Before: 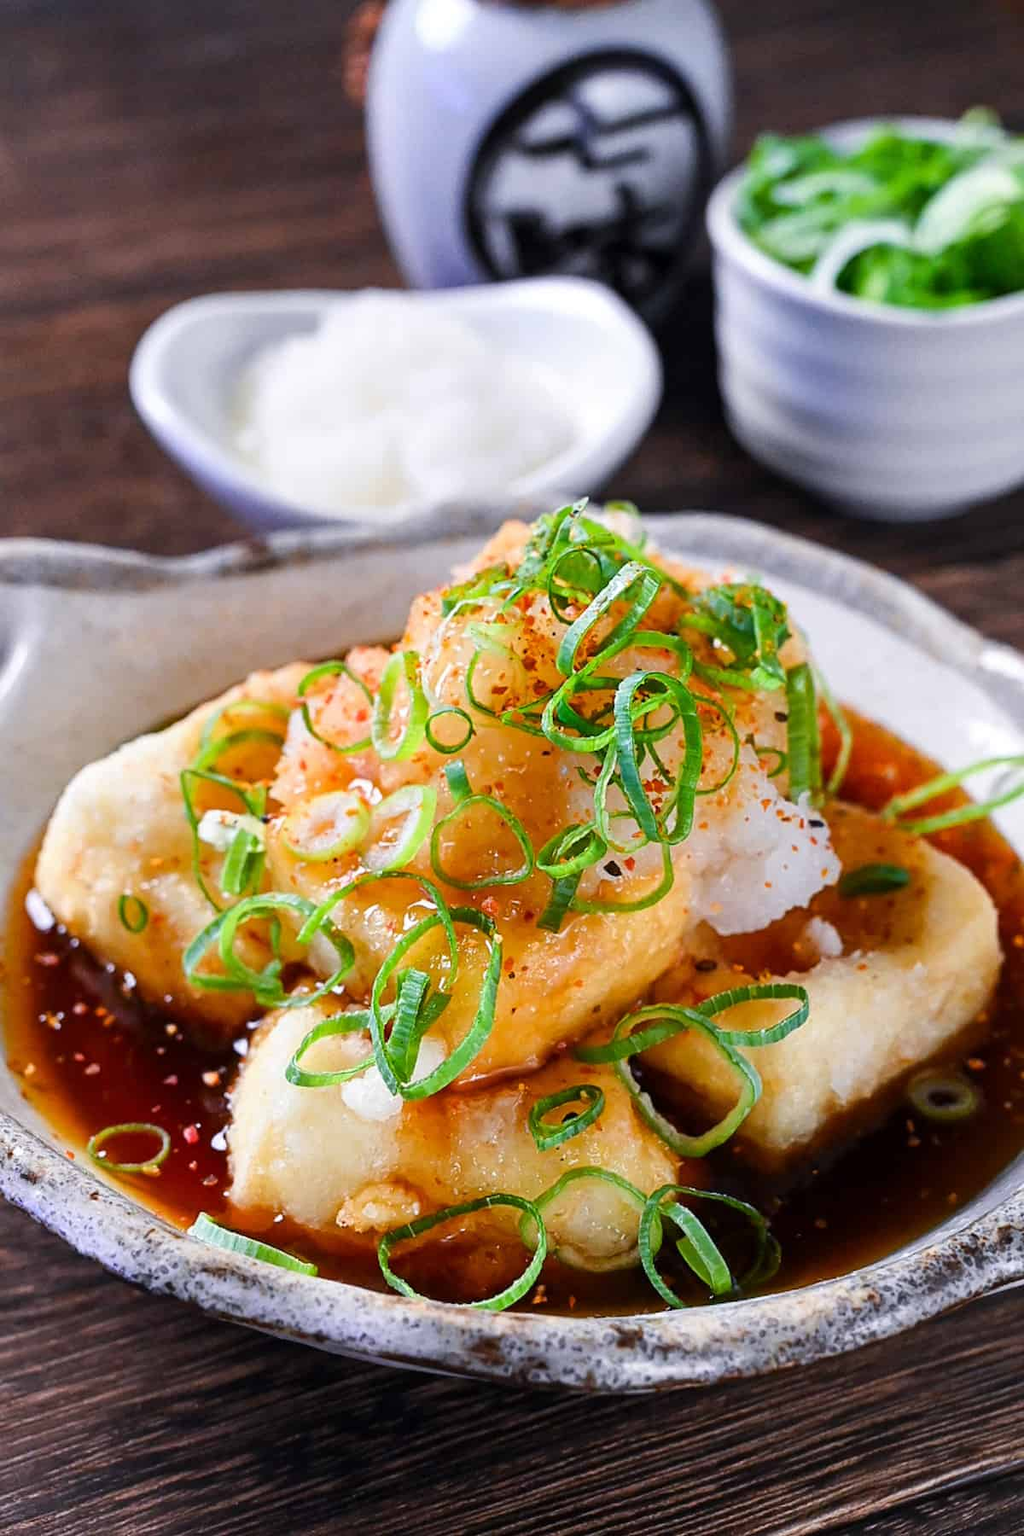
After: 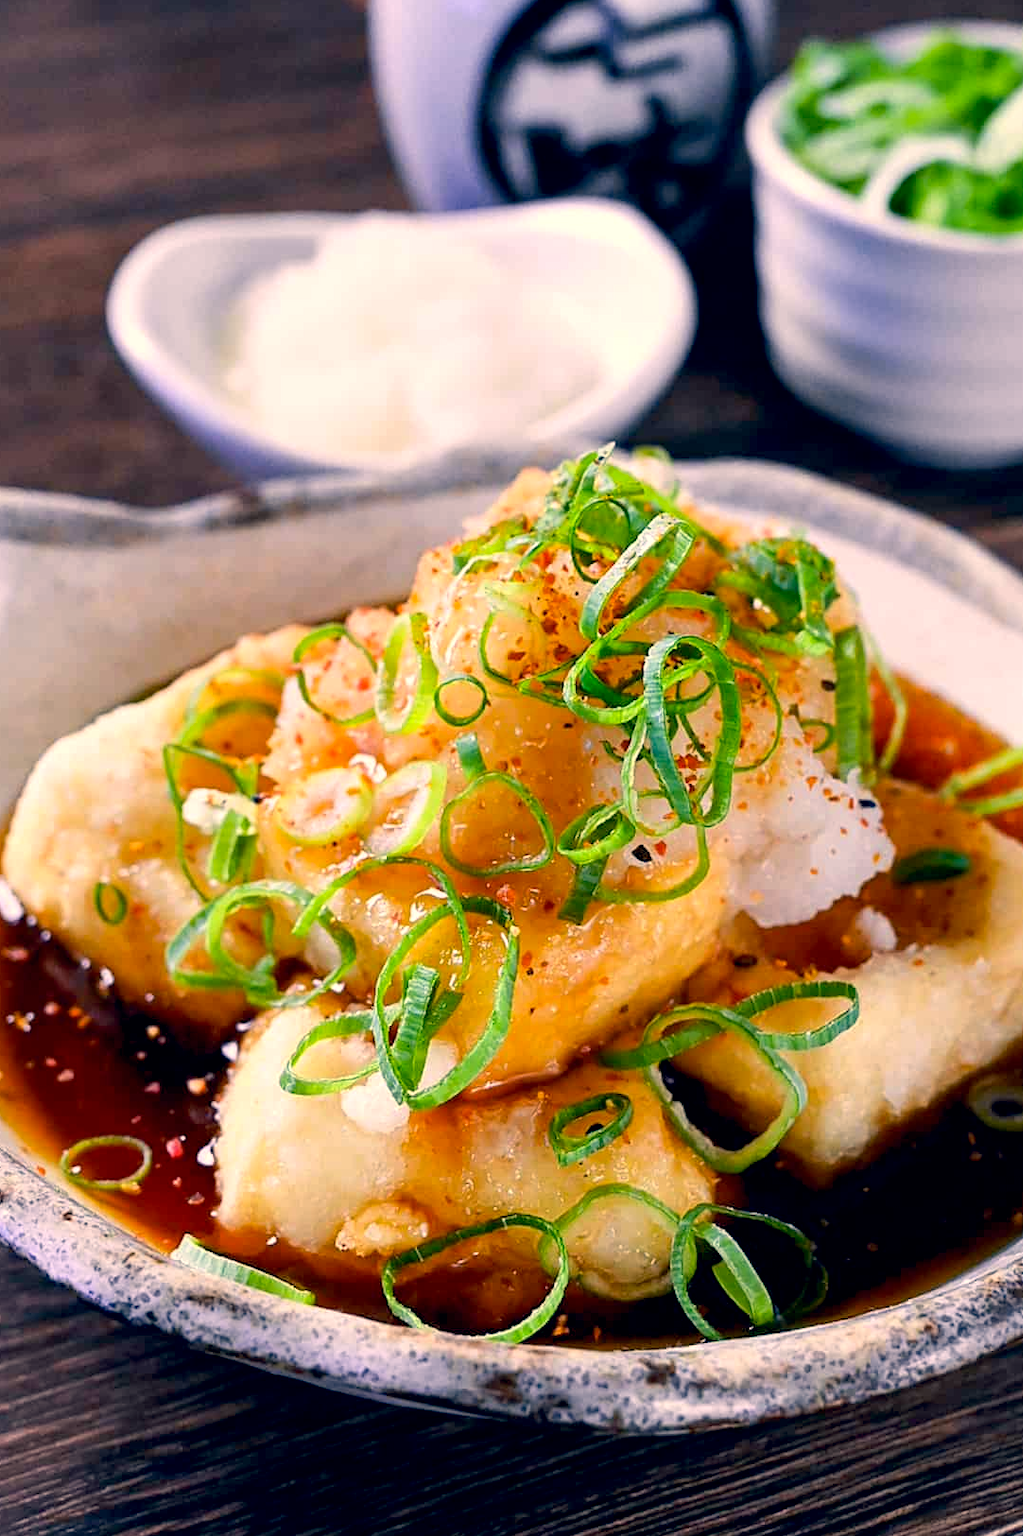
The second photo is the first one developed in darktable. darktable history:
color correction: highlights a* 10.32, highlights b* 14.66, shadows a* -9.59, shadows b* -15.02
crop: left 3.305%, top 6.436%, right 6.389%, bottom 3.258%
exposure: black level correction 0.009, exposure 0.119 EV, compensate highlight preservation false
